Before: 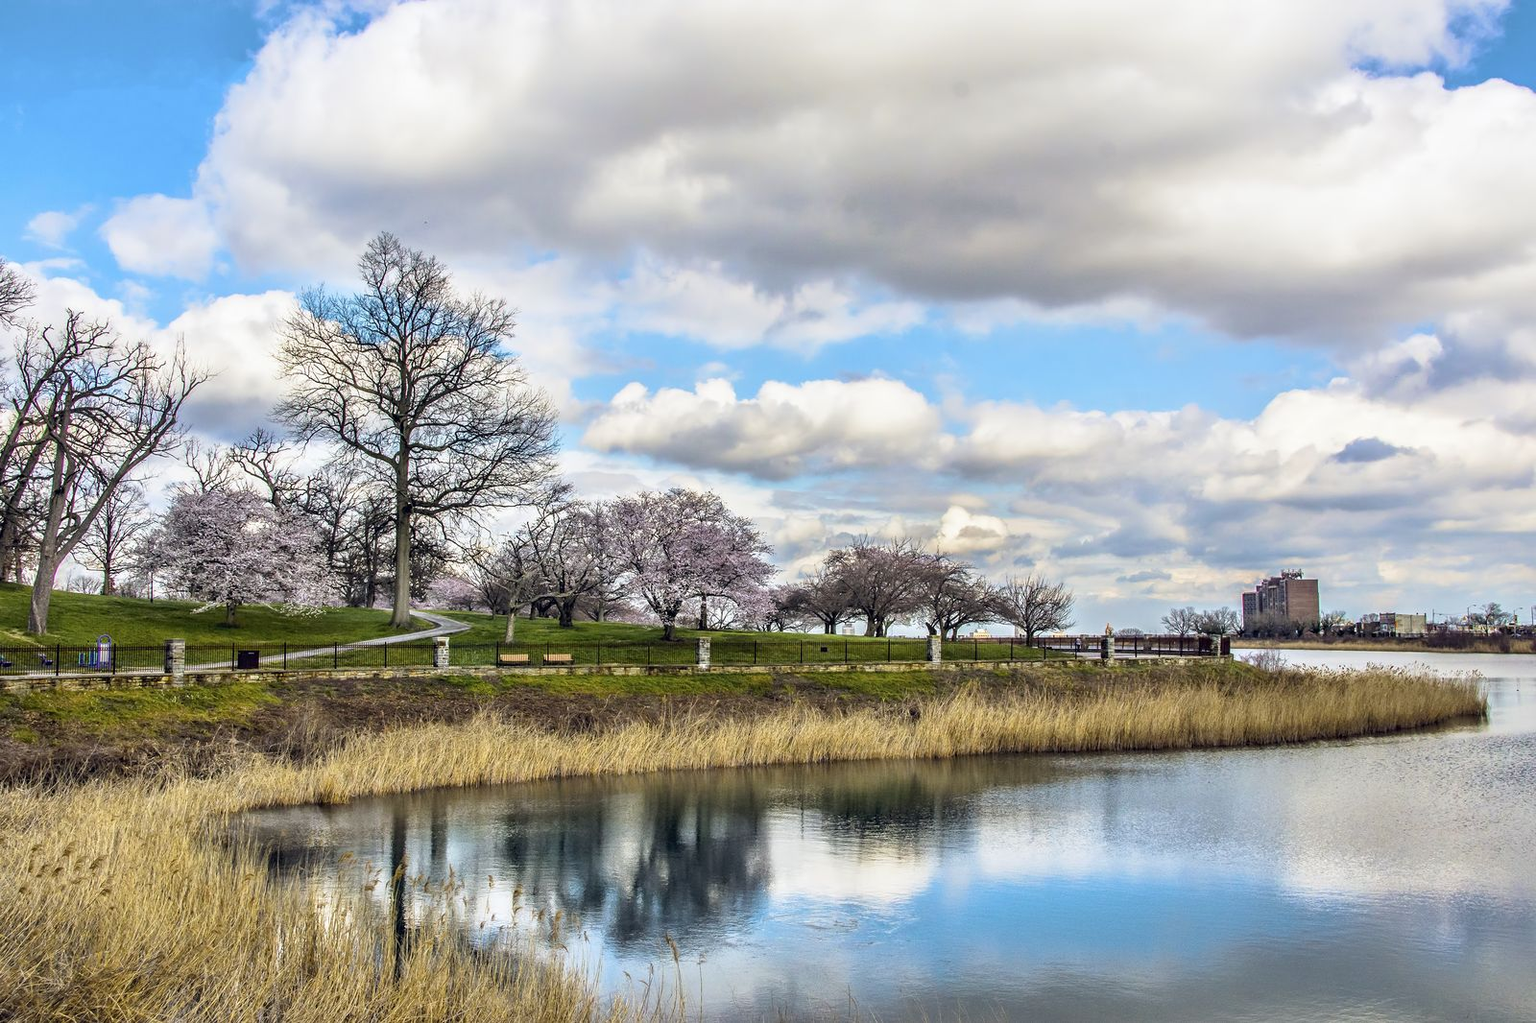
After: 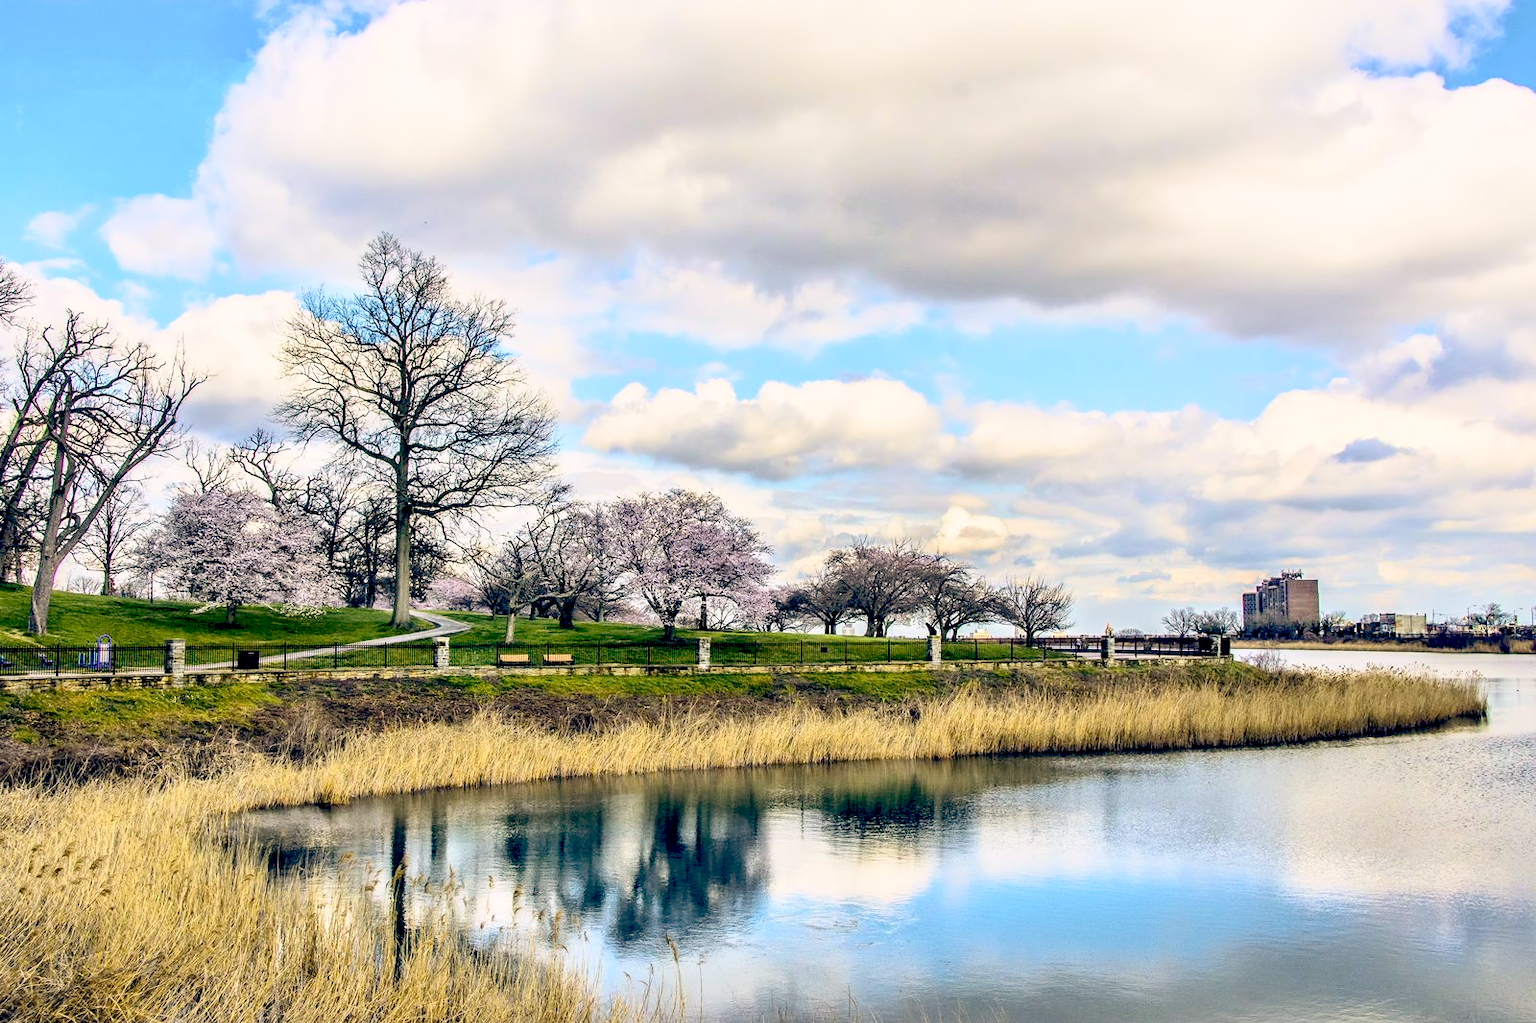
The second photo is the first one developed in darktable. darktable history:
color balance: lift [0.975, 0.993, 1, 1.015], gamma [1.1, 1, 1, 0.945], gain [1, 1.04, 1, 0.95]
contrast brightness saturation: contrast 0.2, brightness 0.16, saturation 0.22
